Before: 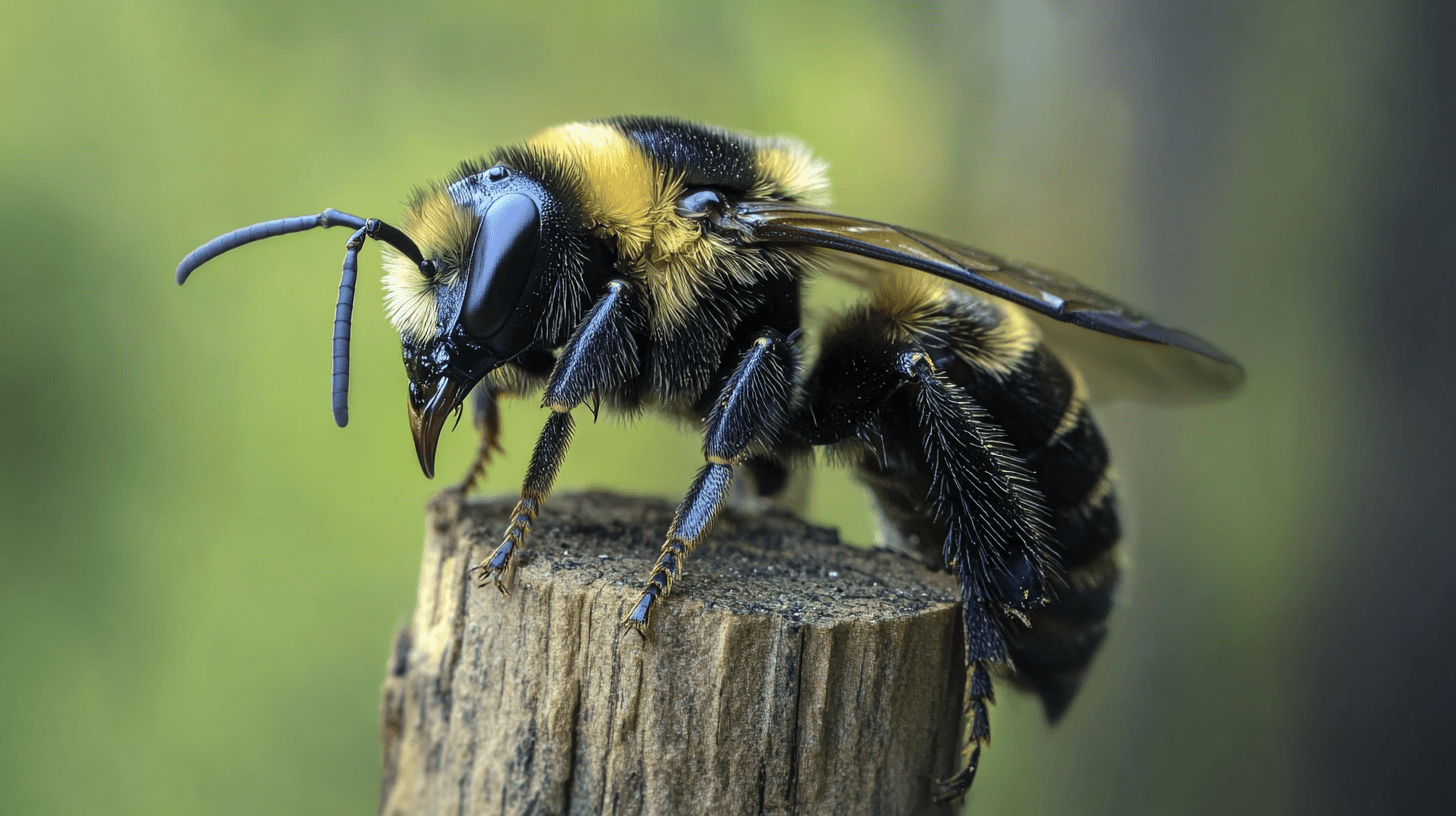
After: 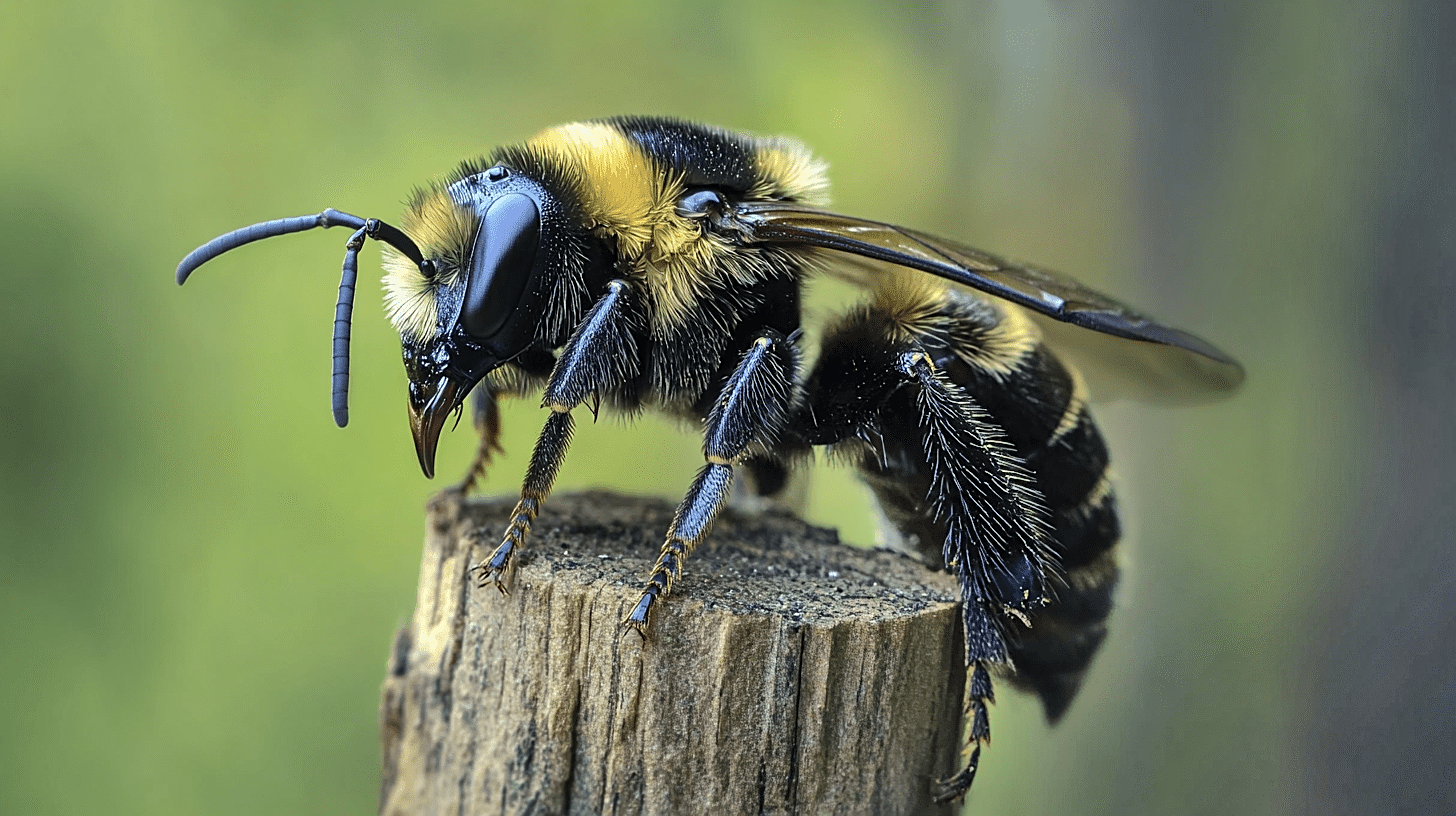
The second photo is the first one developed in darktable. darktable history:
sharpen: on, module defaults
shadows and highlights: shadows 75, highlights -25, soften with gaussian
